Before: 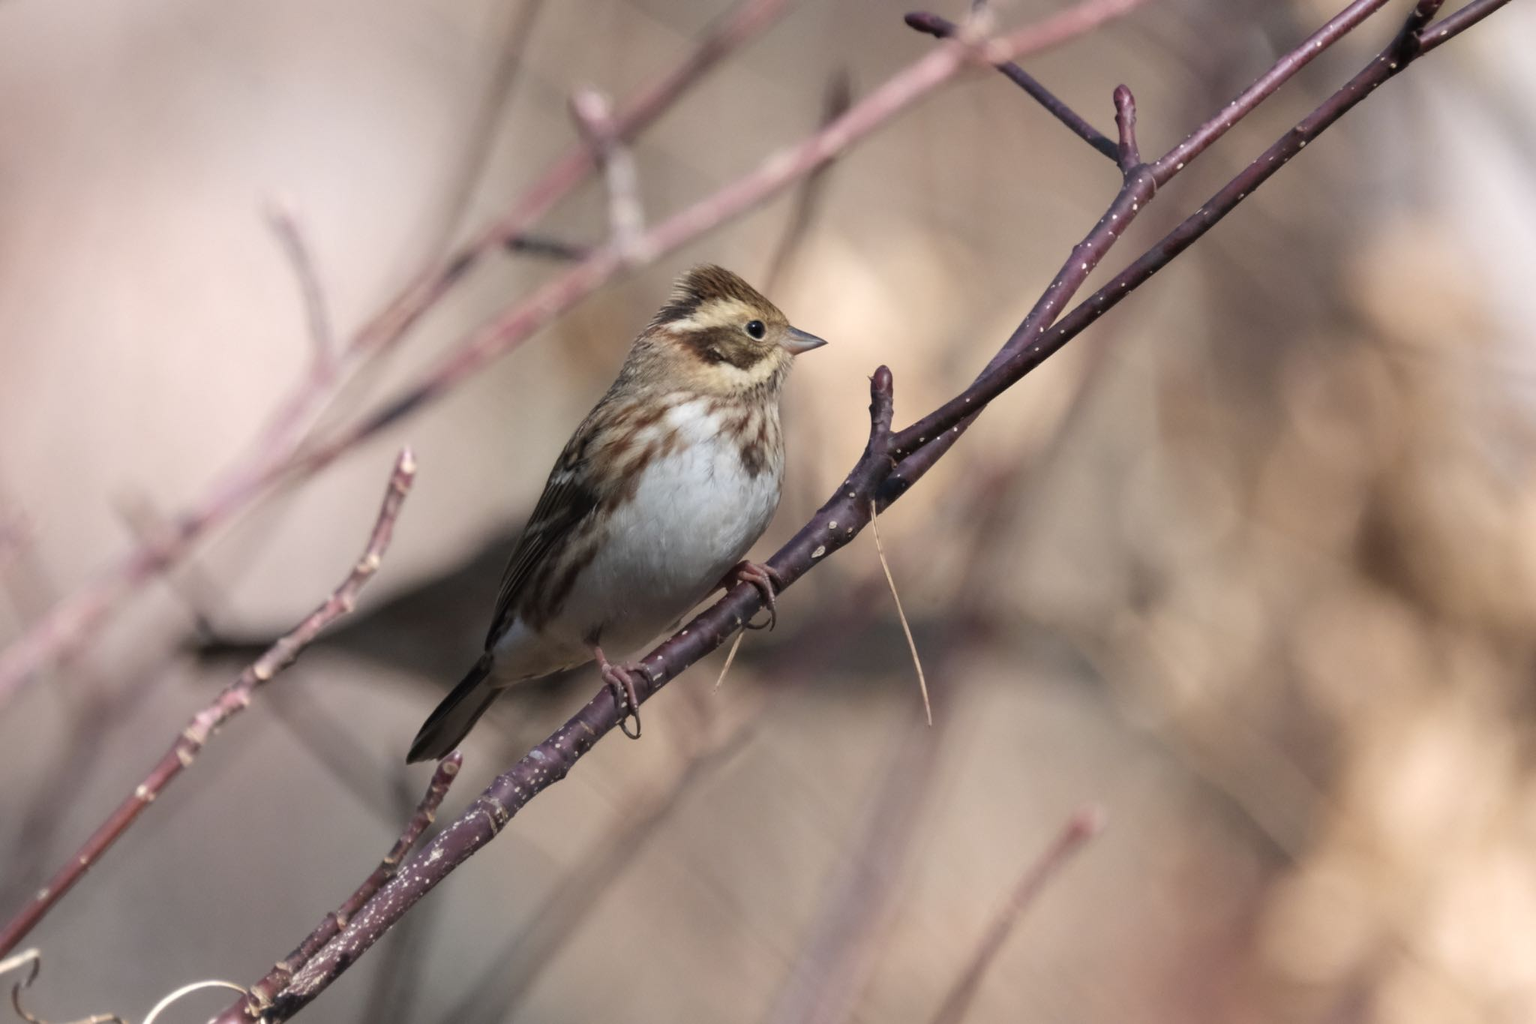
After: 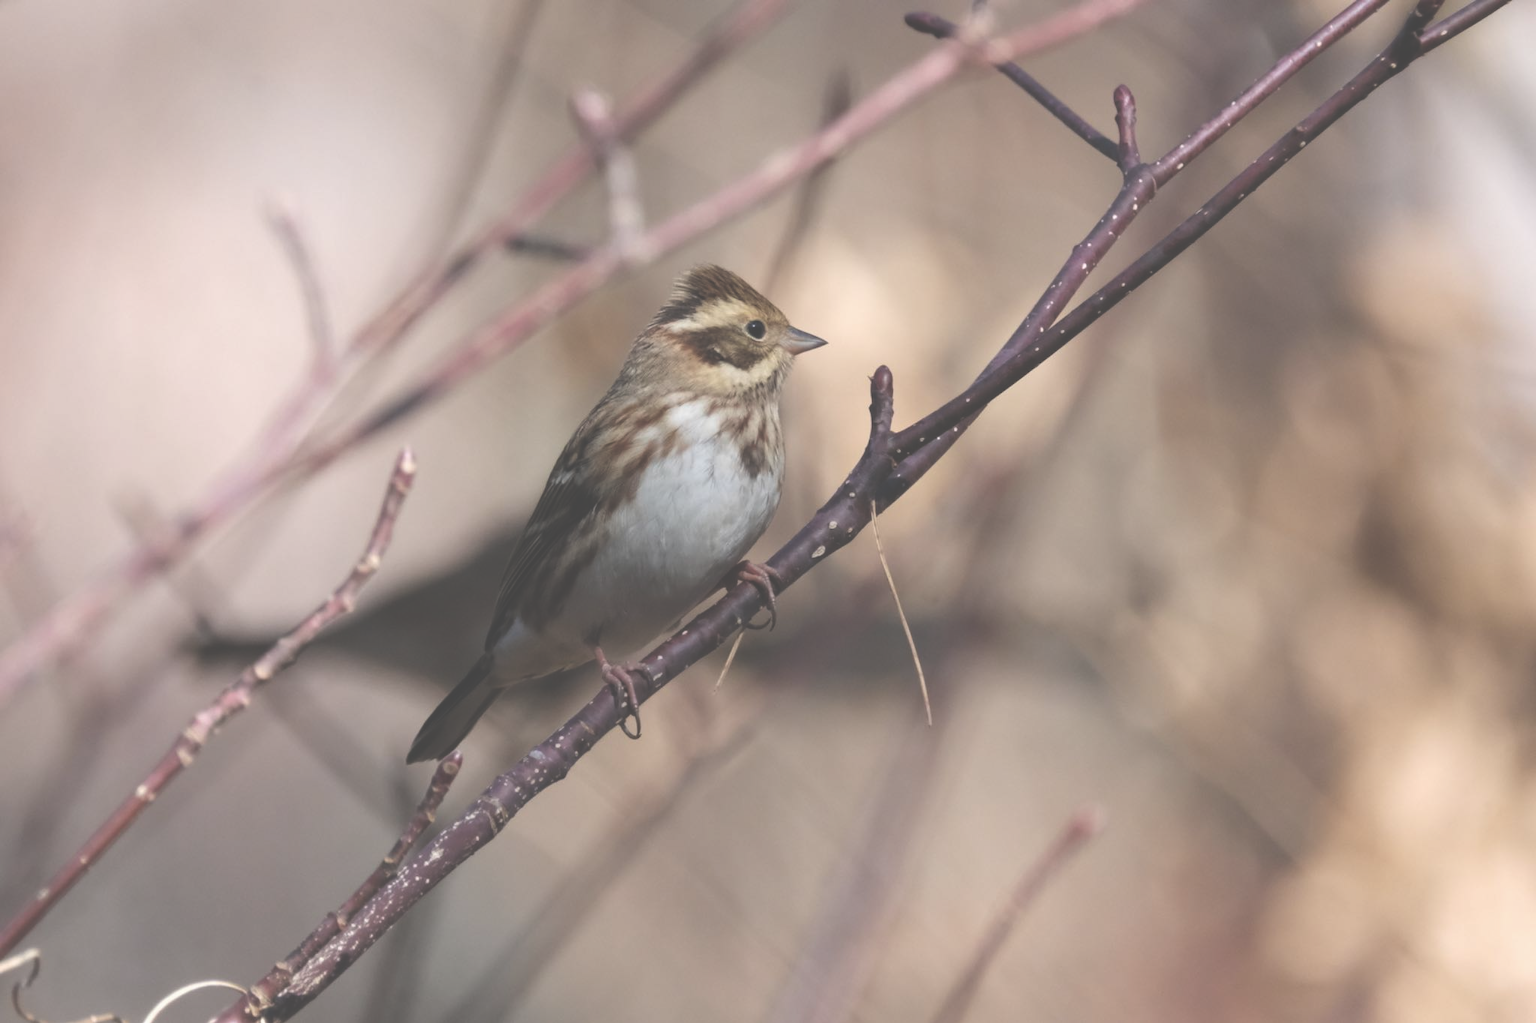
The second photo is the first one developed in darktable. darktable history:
exposure: black level correction -0.06, exposure -0.049 EV, compensate exposure bias true, compensate highlight preservation false
